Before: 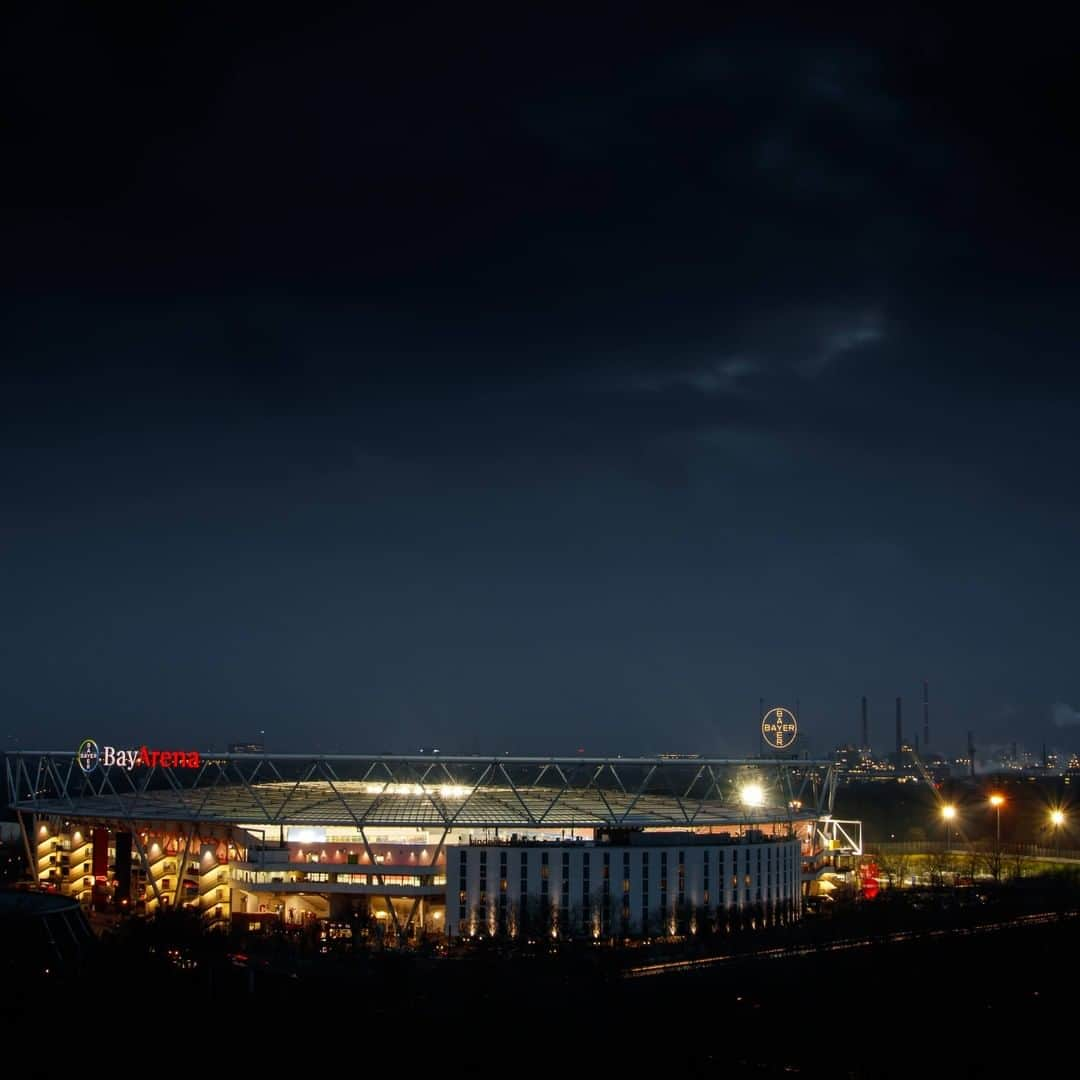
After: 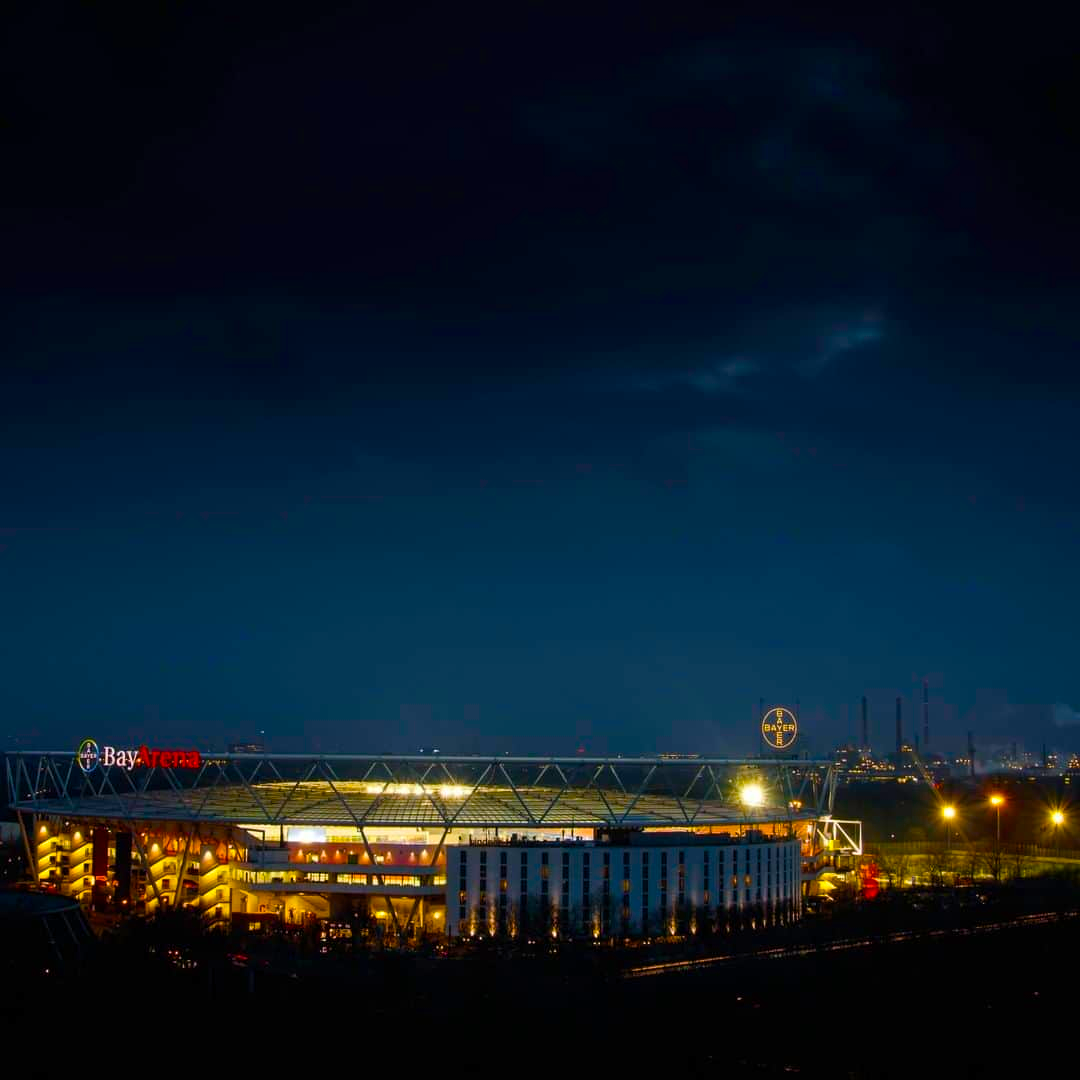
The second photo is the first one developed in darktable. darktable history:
color balance rgb: linear chroma grading › global chroma 32.789%, perceptual saturation grading › global saturation 31.194%, global vibrance 30.017%
